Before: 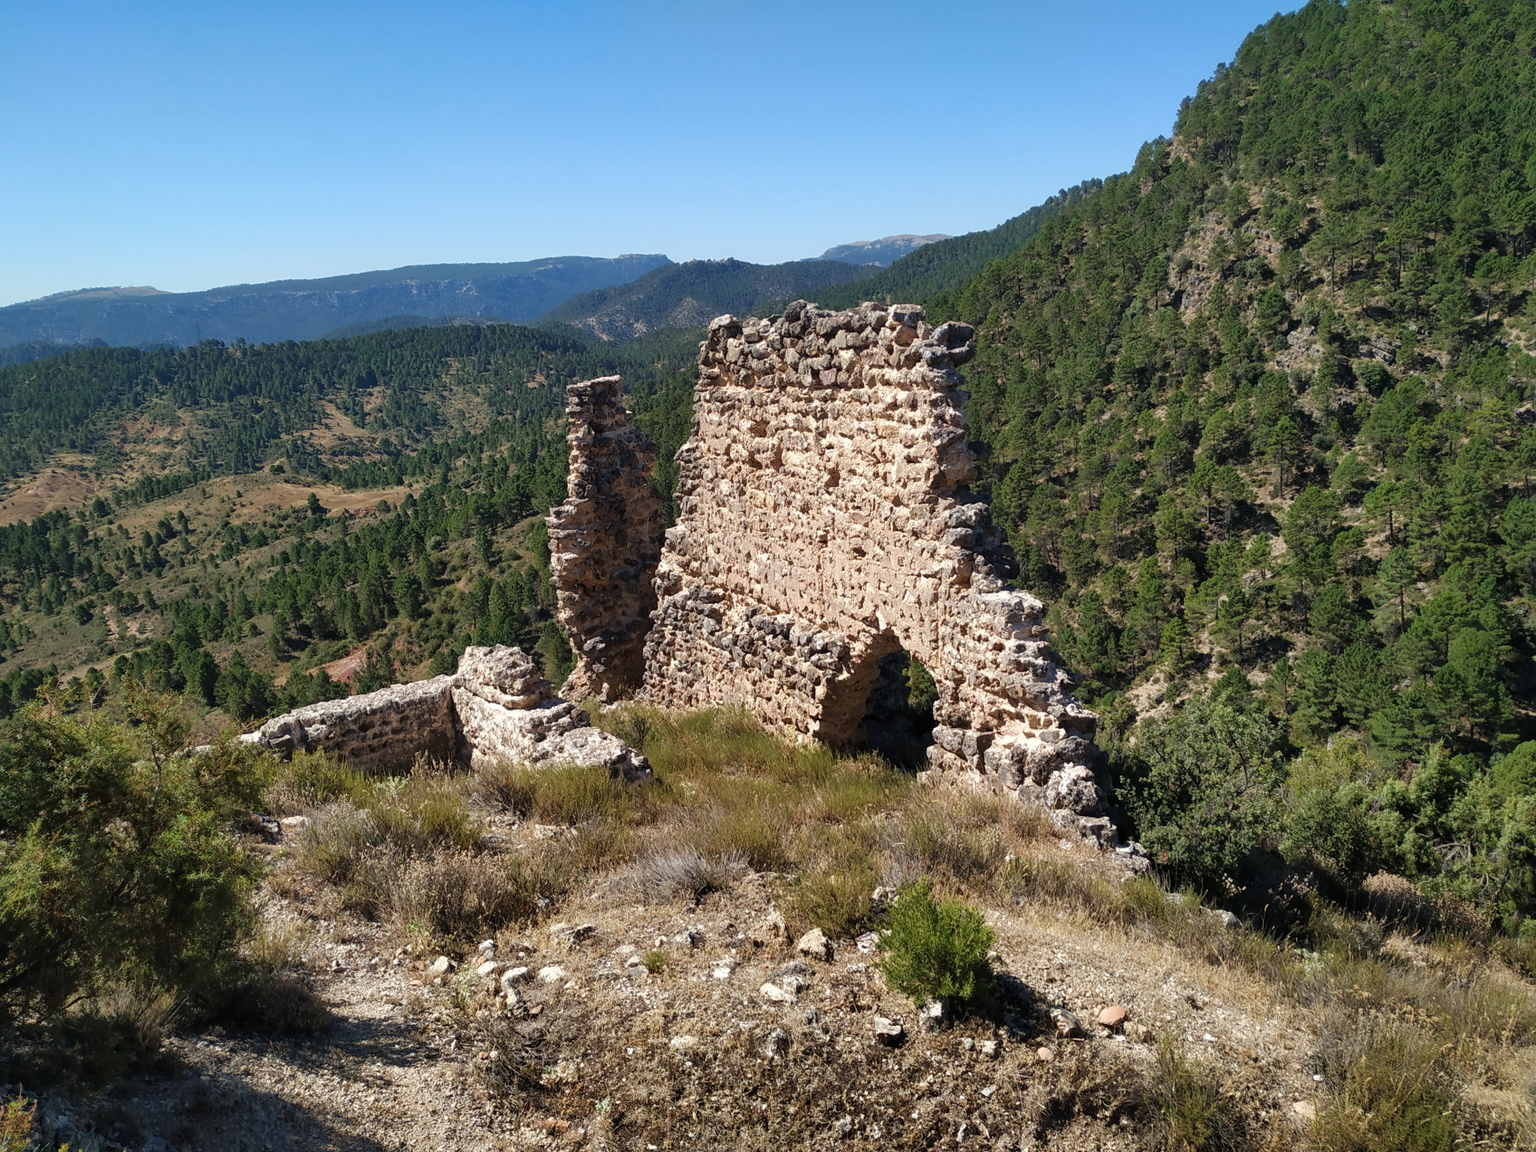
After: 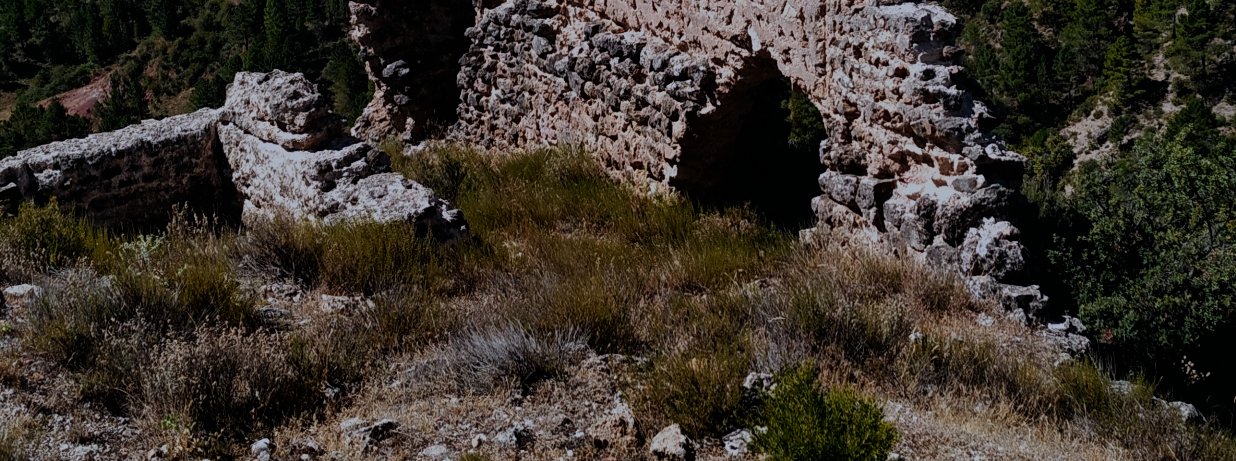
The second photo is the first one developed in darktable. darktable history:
crop: left 18.091%, top 51.13%, right 17.525%, bottom 16.85%
color calibration: illuminant as shot in camera, x 0.37, y 0.382, temperature 4313.32 K
color zones: curves: ch1 [(0.24, 0.634) (0.75, 0.5)]; ch2 [(0.253, 0.437) (0.745, 0.491)], mix 102.12%
tone equalizer: -8 EV -0.75 EV, -7 EV -0.7 EV, -6 EV -0.6 EV, -5 EV -0.4 EV, -3 EV 0.4 EV, -2 EV 0.6 EV, -1 EV 0.7 EV, +0 EV 0.75 EV, edges refinement/feathering 500, mask exposure compensation -1.57 EV, preserve details no
filmic rgb: black relative exposure -7.82 EV, white relative exposure 4.29 EV, hardness 3.86, color science v6 (2022)
exposure: exposure -1.468 EV, compensate highlight preservation false
